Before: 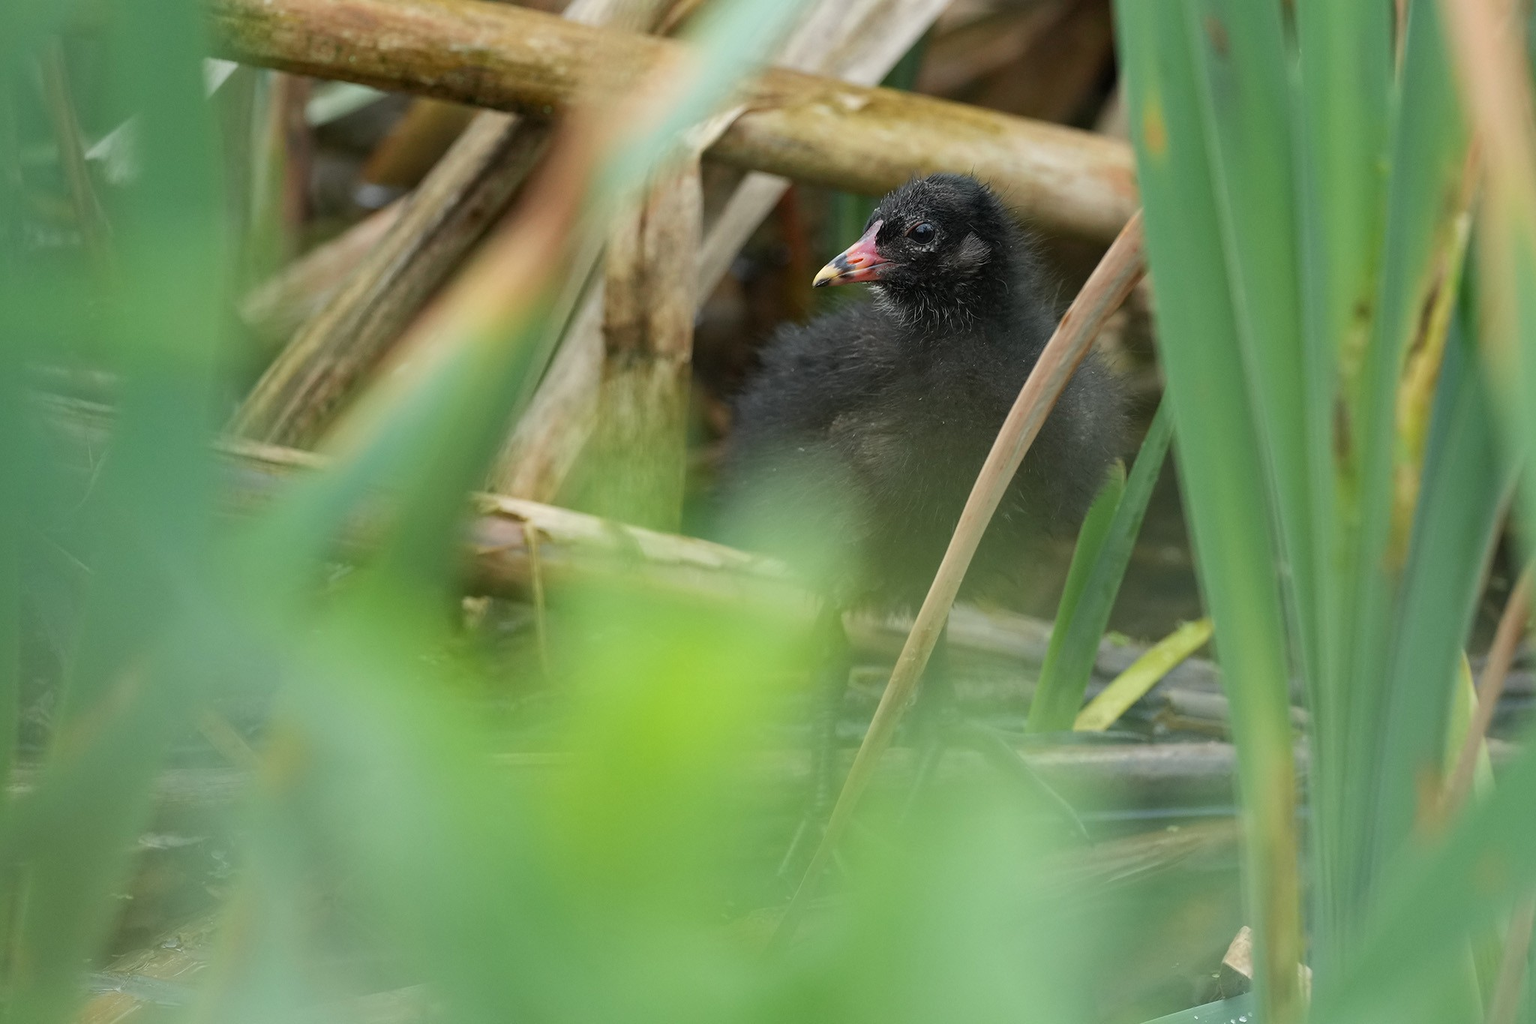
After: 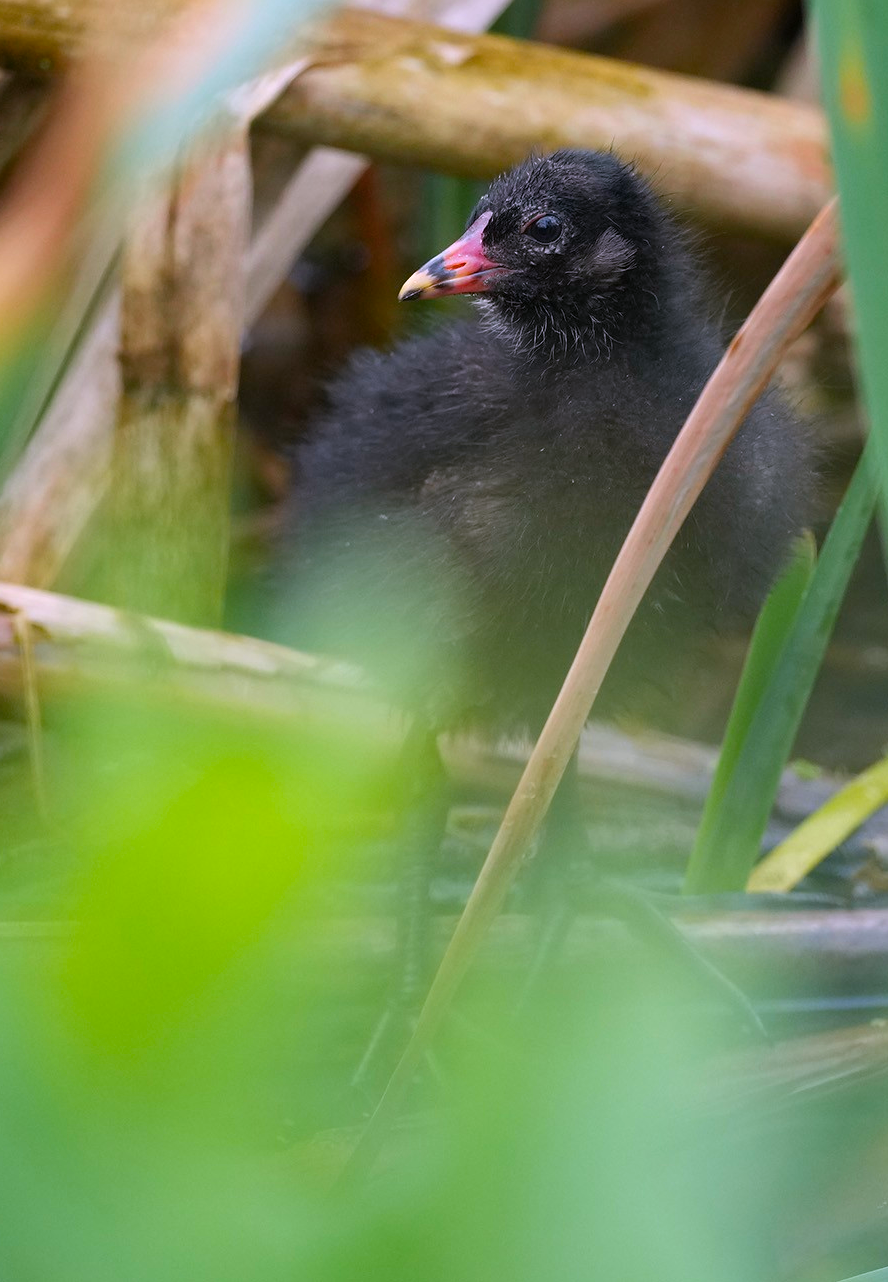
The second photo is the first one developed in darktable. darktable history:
white balance: red 1.042, blue 1.17
crop: left 33.452%, top 6.025%, right 23.155%
color balance rgb: perceptual saturation grading › global saturation 25%, global vibrance 20%
